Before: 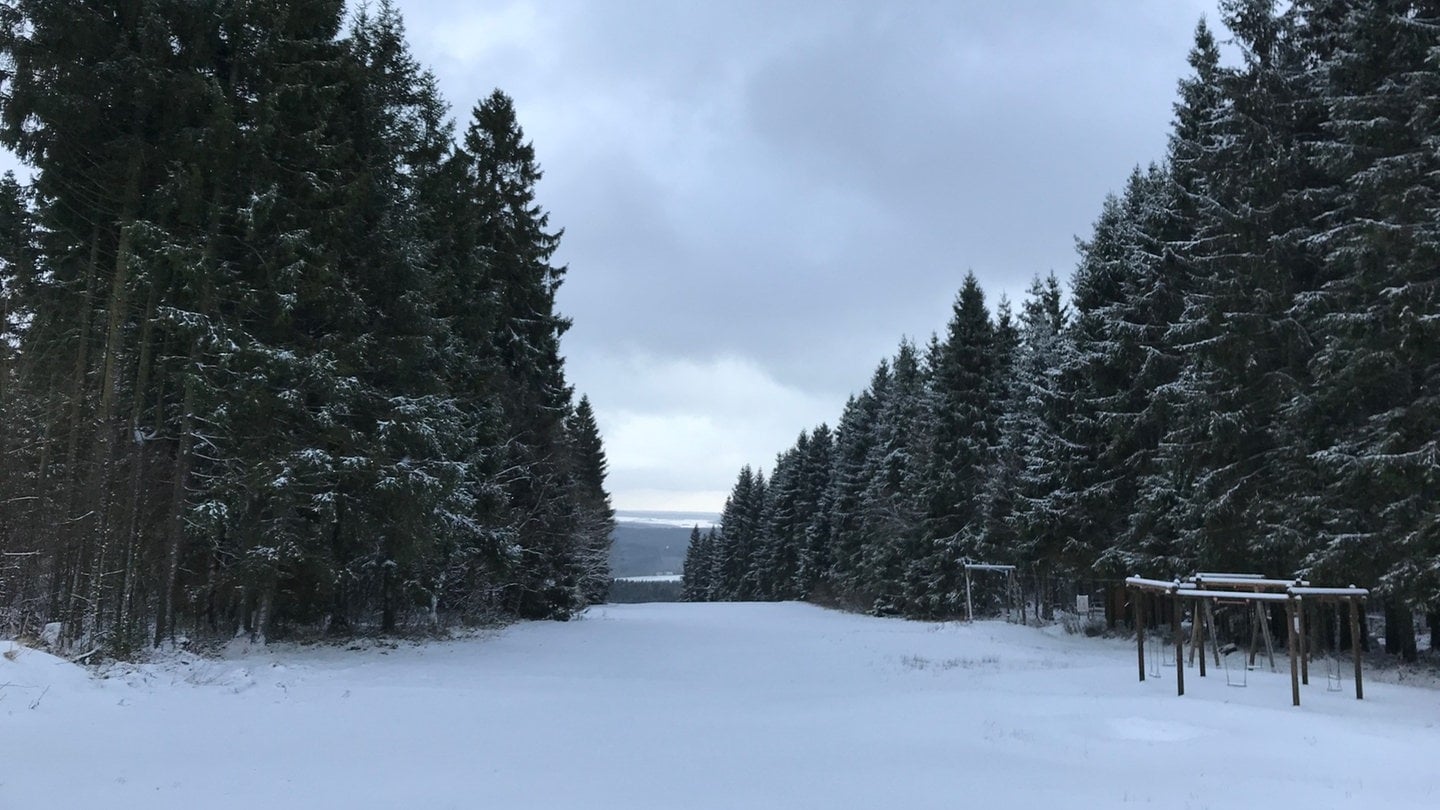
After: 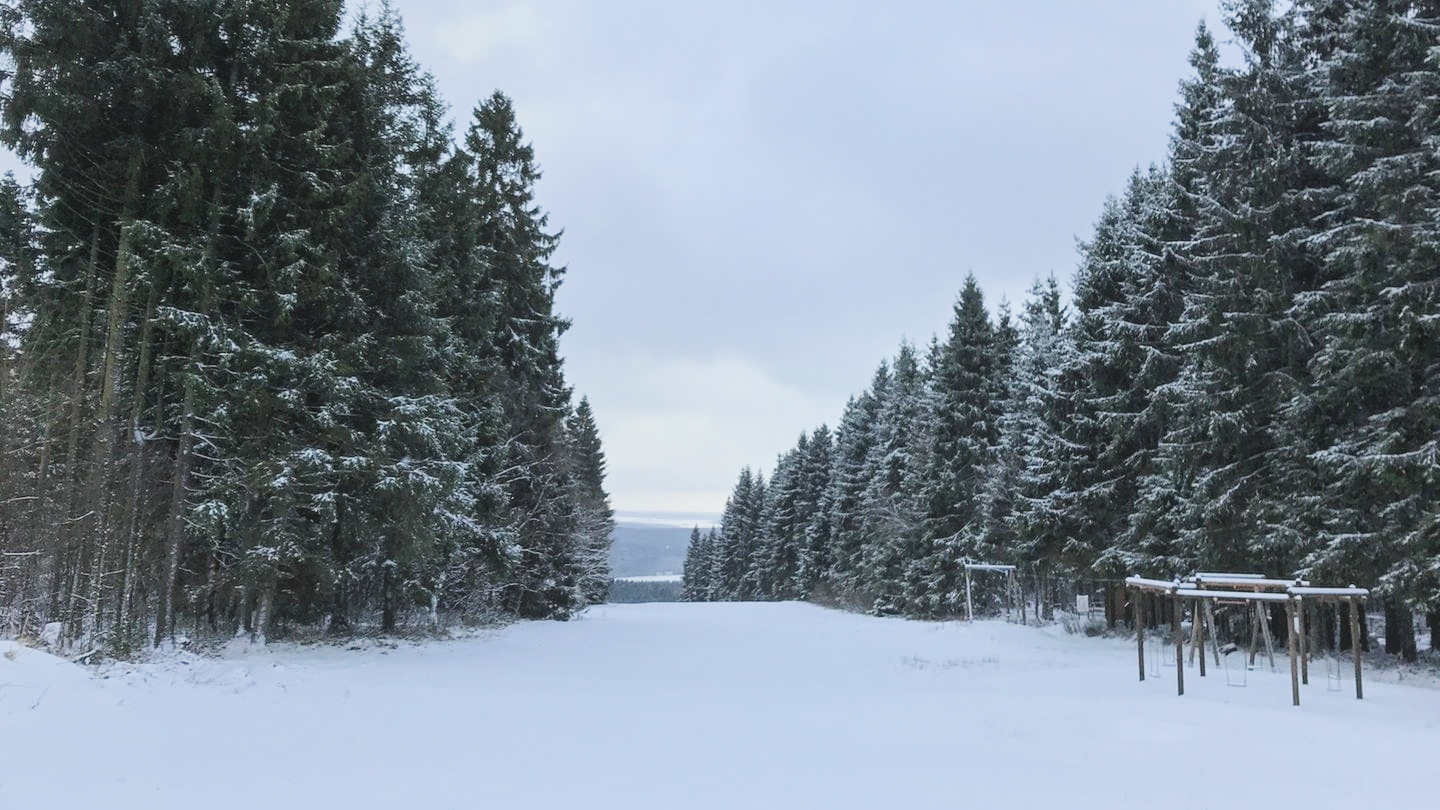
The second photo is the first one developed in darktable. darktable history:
exposure: exposure 1 EV, compensate highlight preservation false
local contrast: highlights 49%, shadows 6%, detail 99%
filmic rgb: black relative exposure -7.65 EV, white relative exposure 4.56 EV, hardness 3.61, contrast 0.988
tone equalizer: -8 EV -0.38 EV, -7 EV -0.367 EV, -6 EV -0.347 EV, -5 EV -0.231 EV, -3 EV 0.194 EV, -2 EV 0.324 EV, -1 EV 0.389 EV, +0 EV 0.444 EV
